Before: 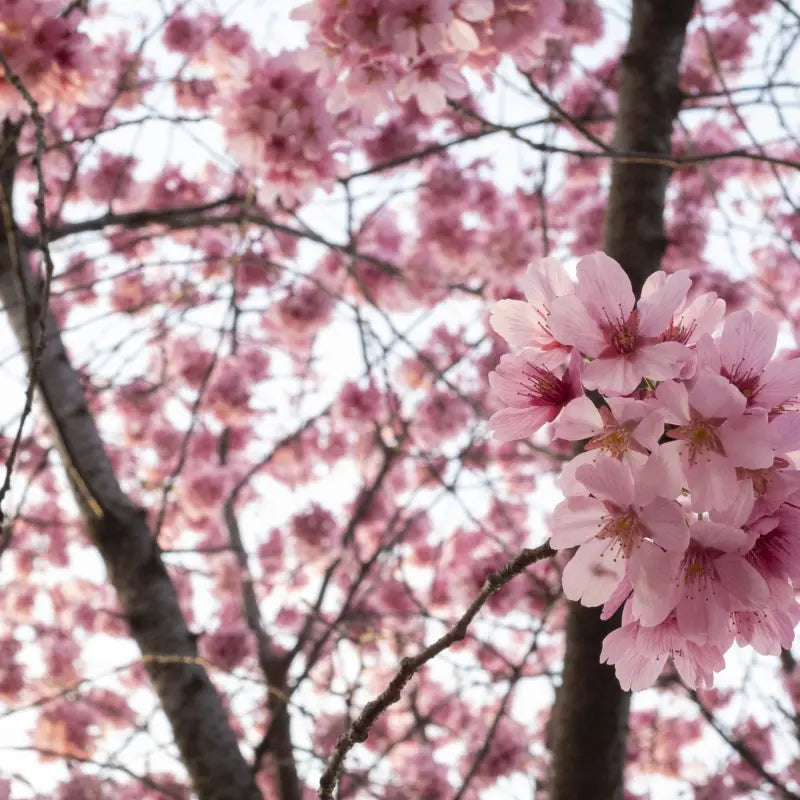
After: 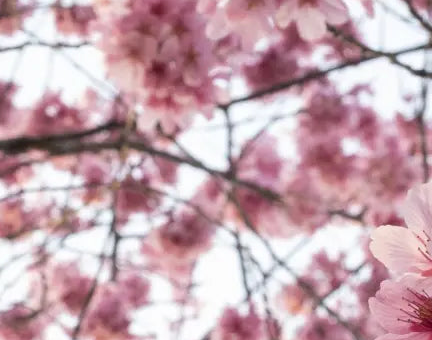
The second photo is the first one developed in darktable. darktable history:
crop: left 15.095%, top 9.289%, right 30.902%, bottom 48.211%
